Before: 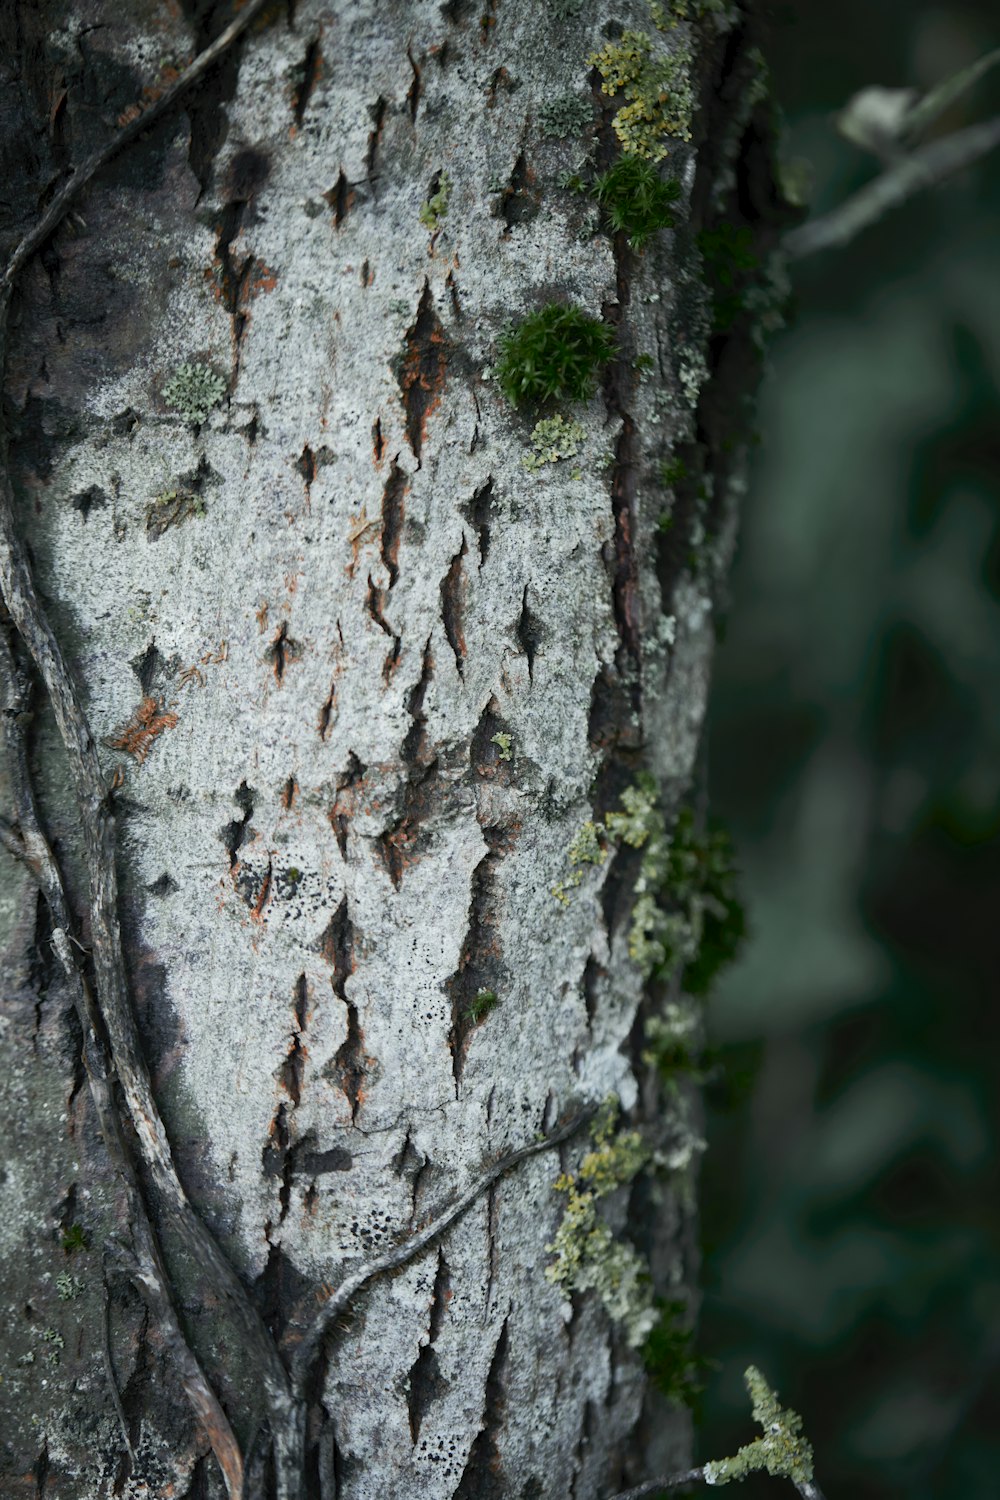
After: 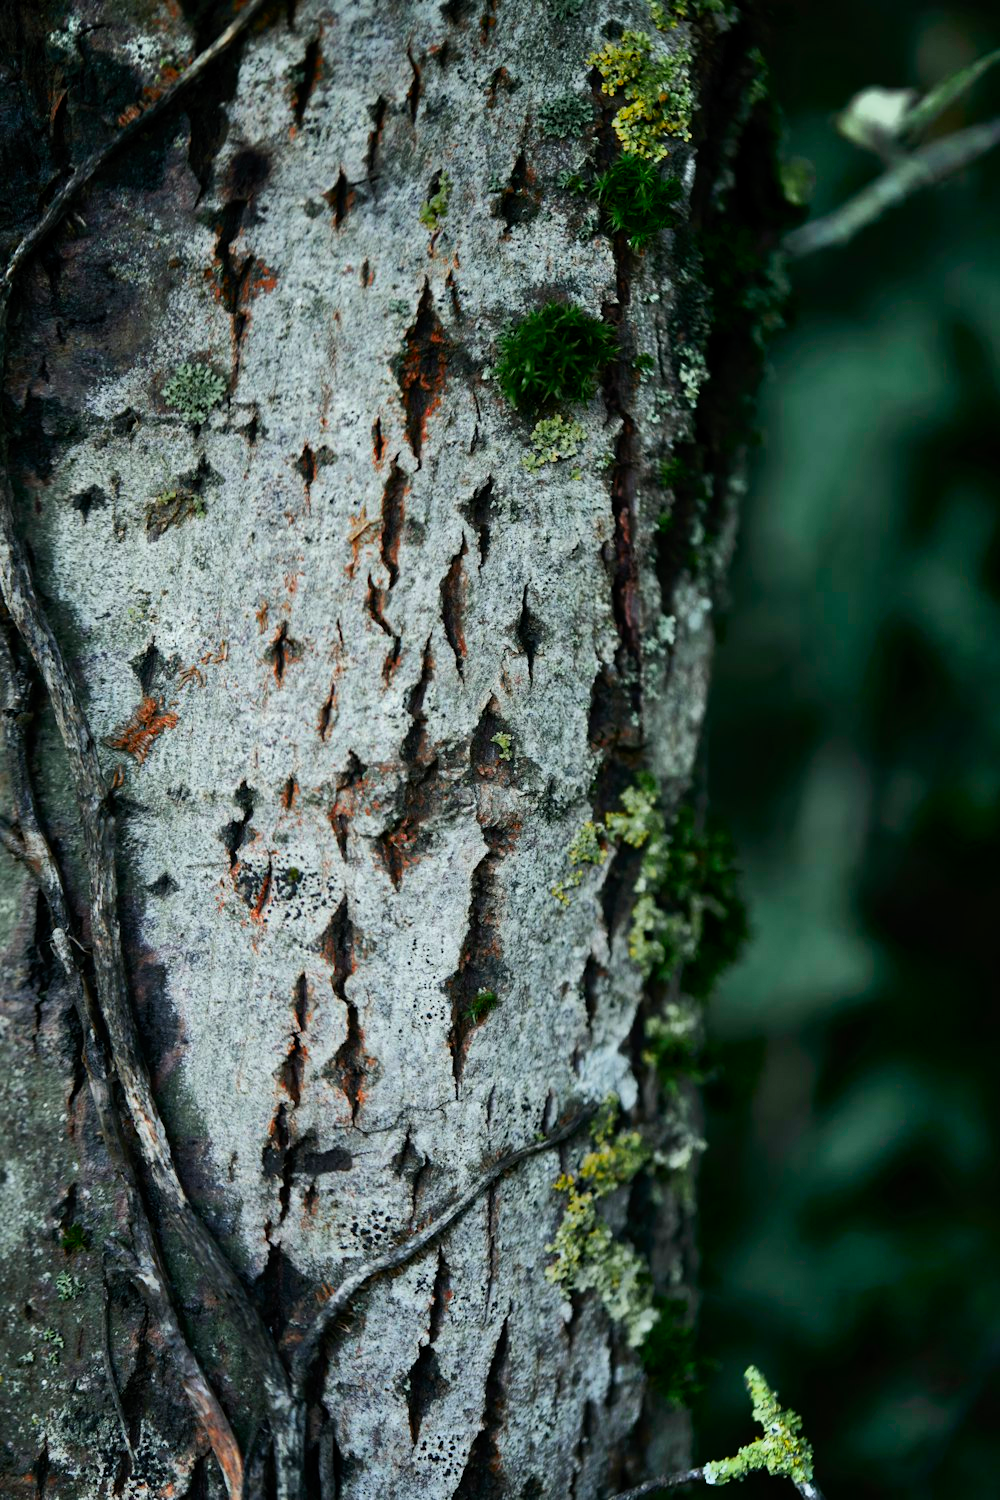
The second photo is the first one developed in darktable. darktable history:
shadows and highlights: soften with gaussian
contrast brightness saturation: contrast 0.08, saturation 0.2
